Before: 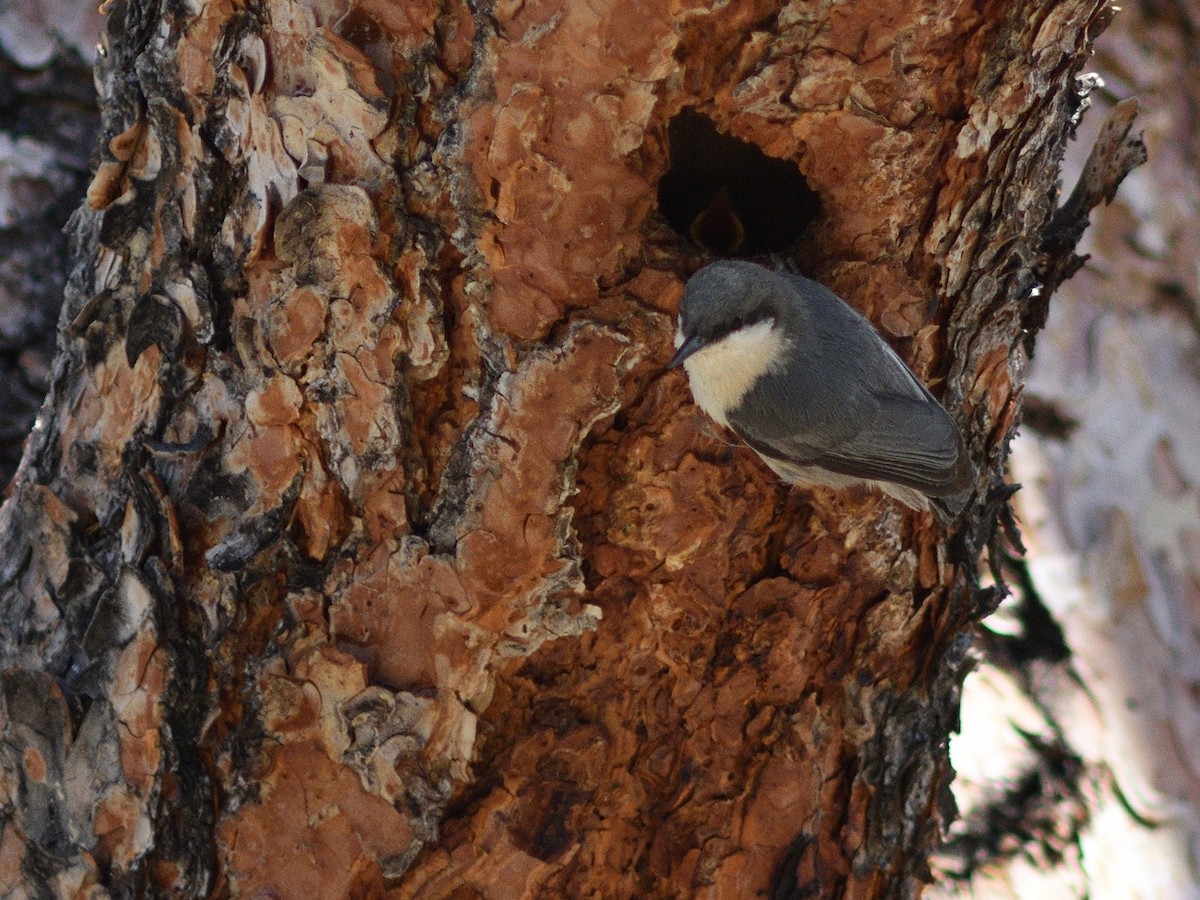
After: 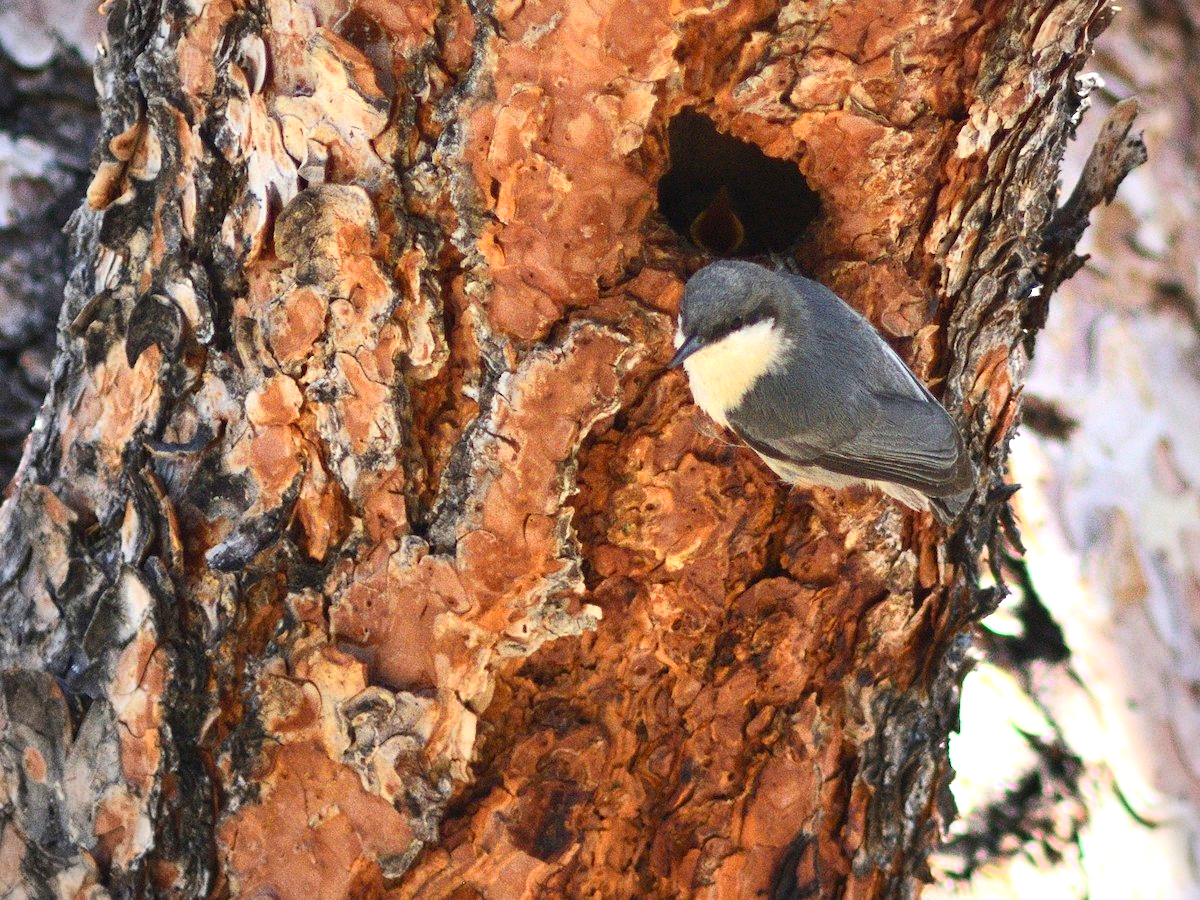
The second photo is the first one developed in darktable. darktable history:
contrast brightness saturation: contrast 0.203, brightness 0.159, saturation 0.228
vignetting: fall-off radius 92.84%
exposure: black level correction 0.001, exposure 0.956 EV, compensate highlight preservation false
